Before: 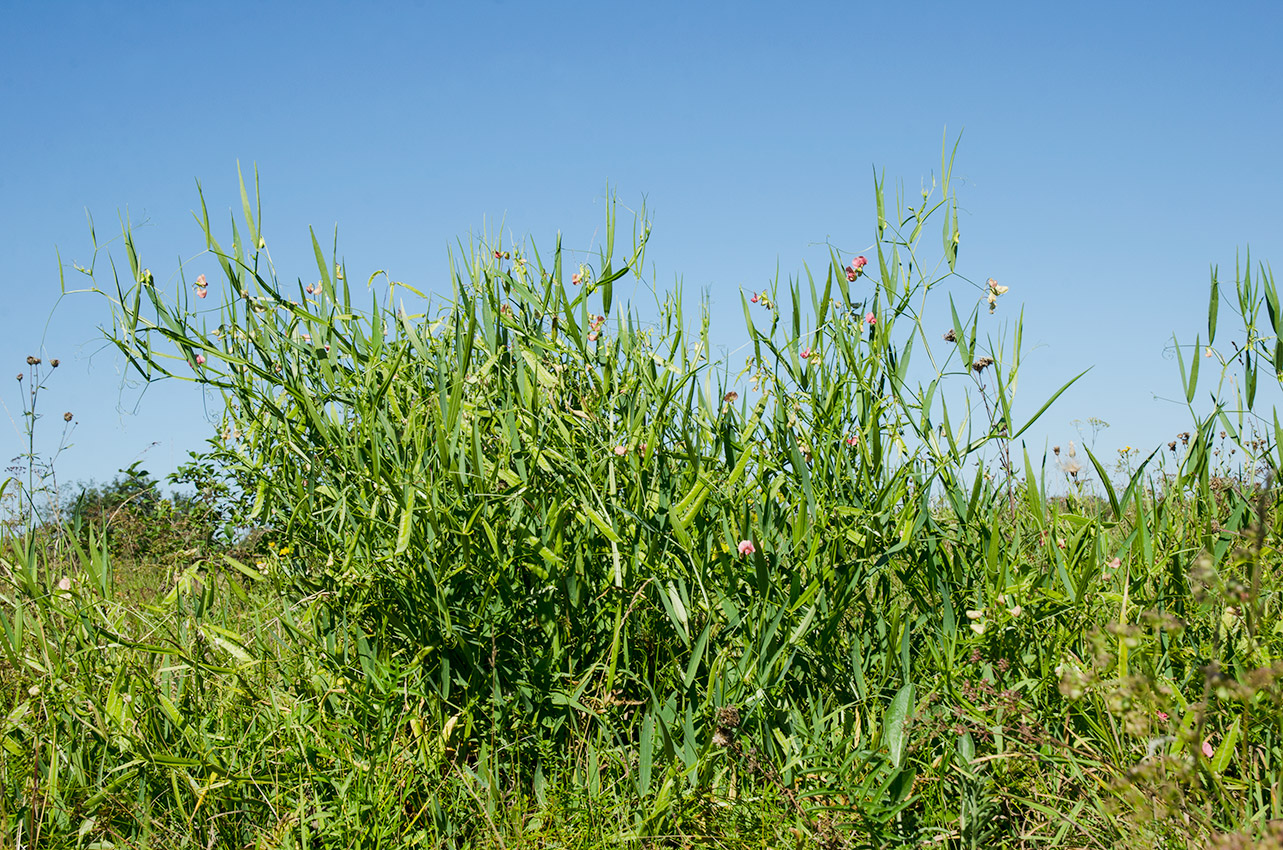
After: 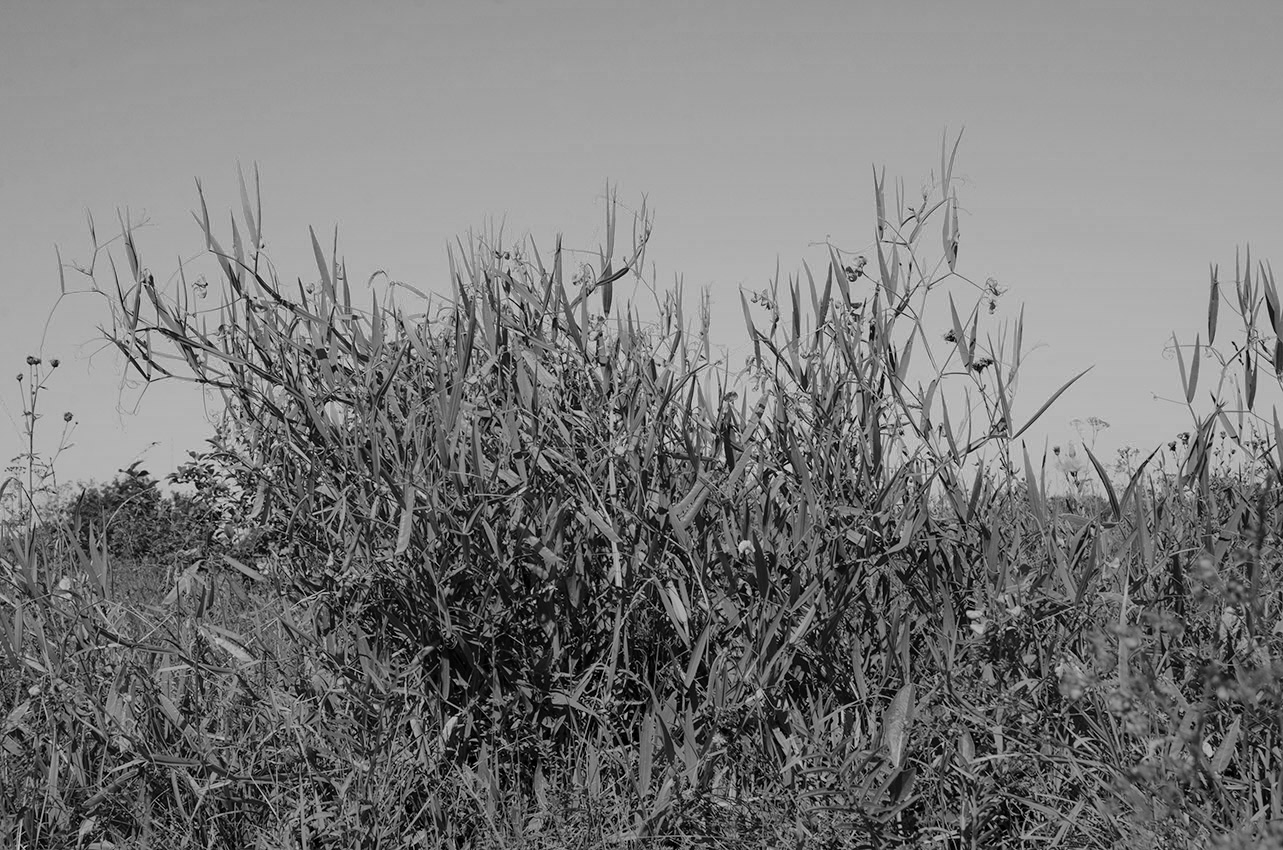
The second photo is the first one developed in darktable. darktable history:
exposure: black level correction 0, exposure -0.752 EV, compensate exposure bias true, compensate highlight preservation false
color zones: curves: ch0 [(0, 0.613) (0.01, 0.613) (0.245, 0.448) (0.498, 0.529) (0.642, 0.665) (0.879, 0.777) (0.99, 0.613)]; ch1 [(0, 0) (0.143, 0) (0.286, 0) (0.429, 0) (0.571, 0) (0.714, 0) (0.857, 0)]
